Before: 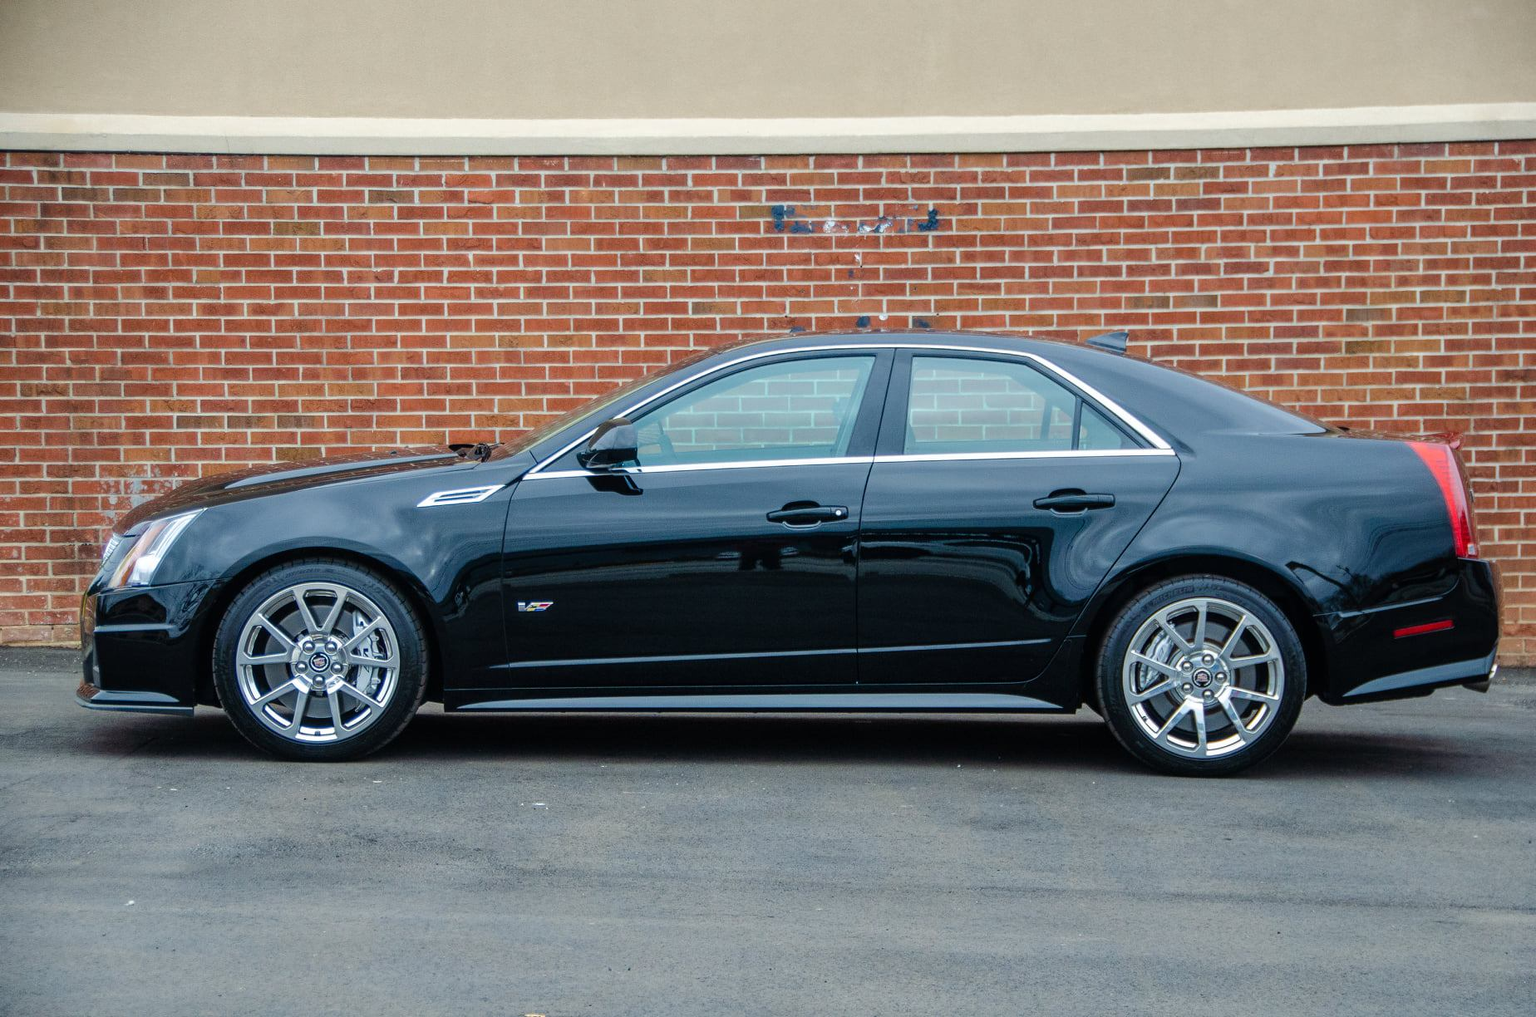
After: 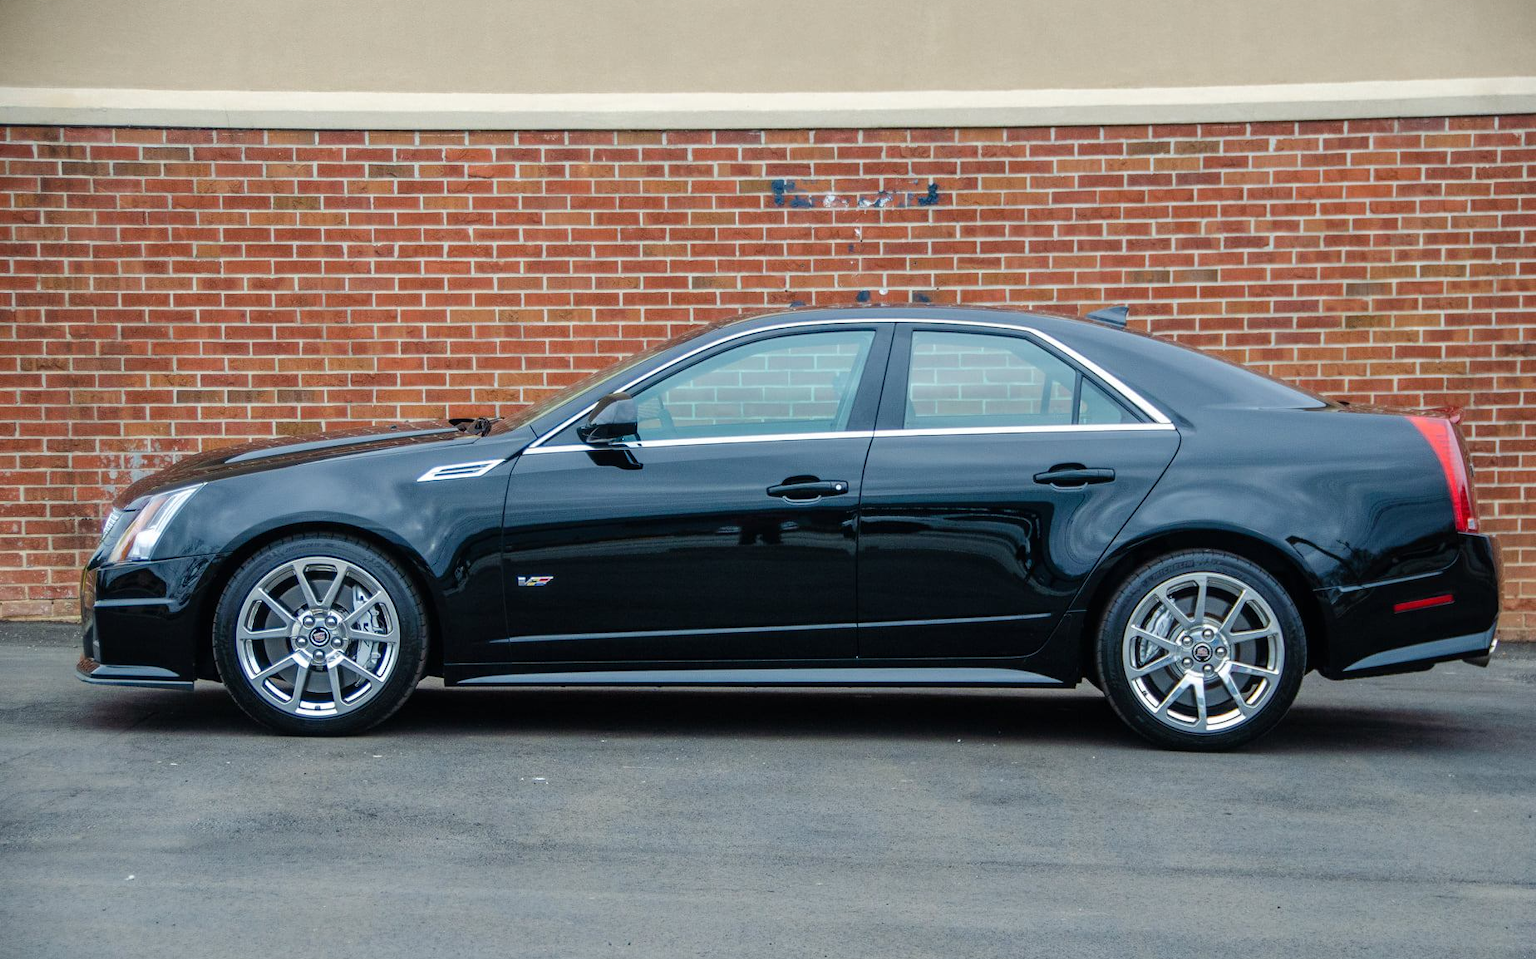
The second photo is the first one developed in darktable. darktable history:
crop and rotate: top 2.552%, bottom 3.121%
